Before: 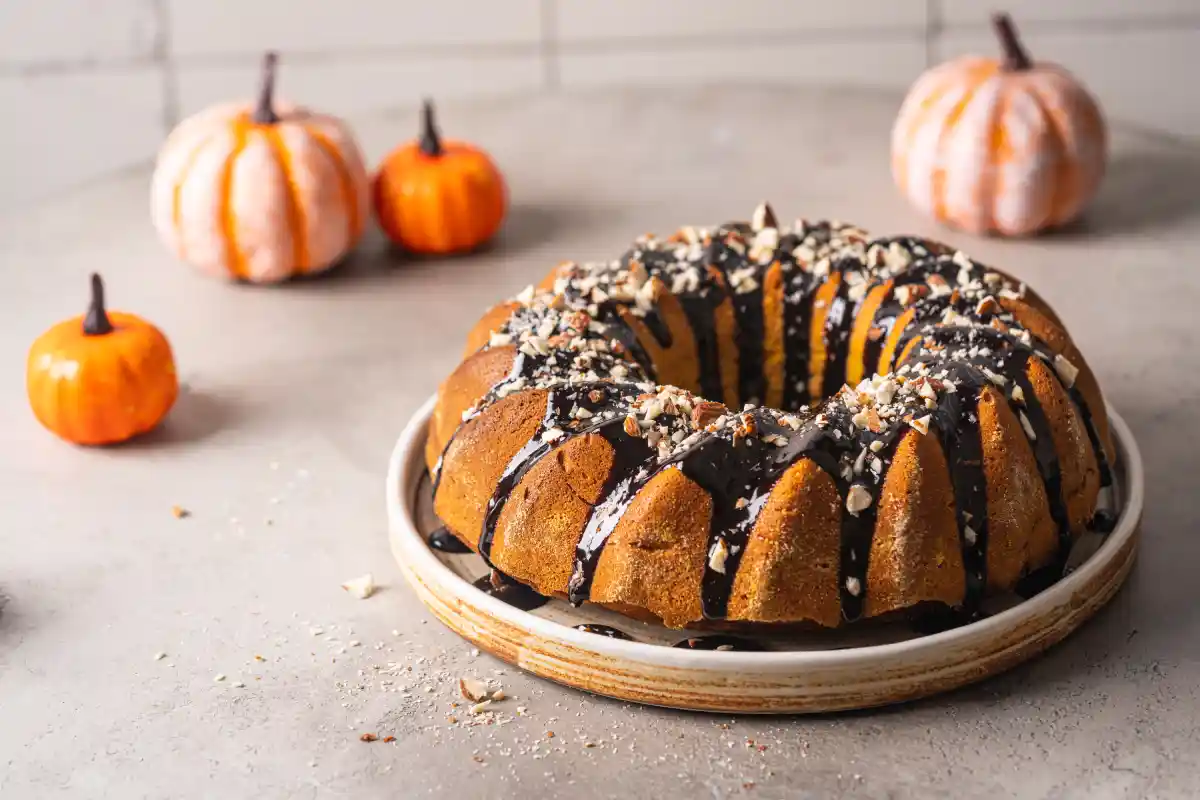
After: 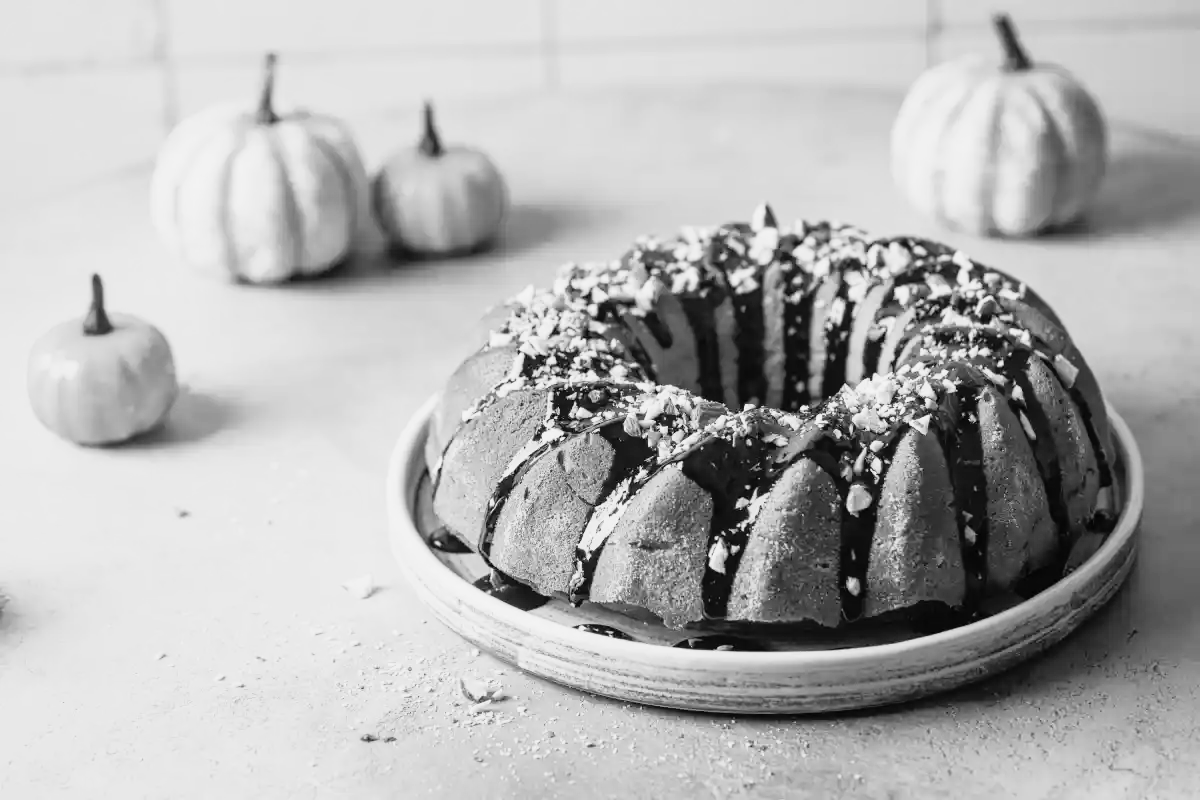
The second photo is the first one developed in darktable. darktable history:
monochrome: a 32, b 64, size 2.3
color balance rgb: perceptual saturation grading › global saturation 30%, global vibrance 10%
tone curve: curves: ch0 [(0, 0.005) (0.103, 0.097) (0.18, 0.22) (0.378, 0.482) (0.504, 0.631) (0.663, 0.801) (0.834, 0.914) (1, 0.971)]; ch1 [(0, 0) (0.172, 0.123) (0.324, 0.253) (0.396, 0.388) (0.478, 0.461) (0.499, 0.498) (0.545, 0.587) (0.604, 0.692) (0.704, 0.818) (1, 1)]; ch2 [(0, 0) (0.411, 0.424) (0.496, 0.5) (0.521, 0.537) (0.555, 0.585) (0.628, 0.703) (1, 1)], color space Lab, independent channels, preserve colors none
